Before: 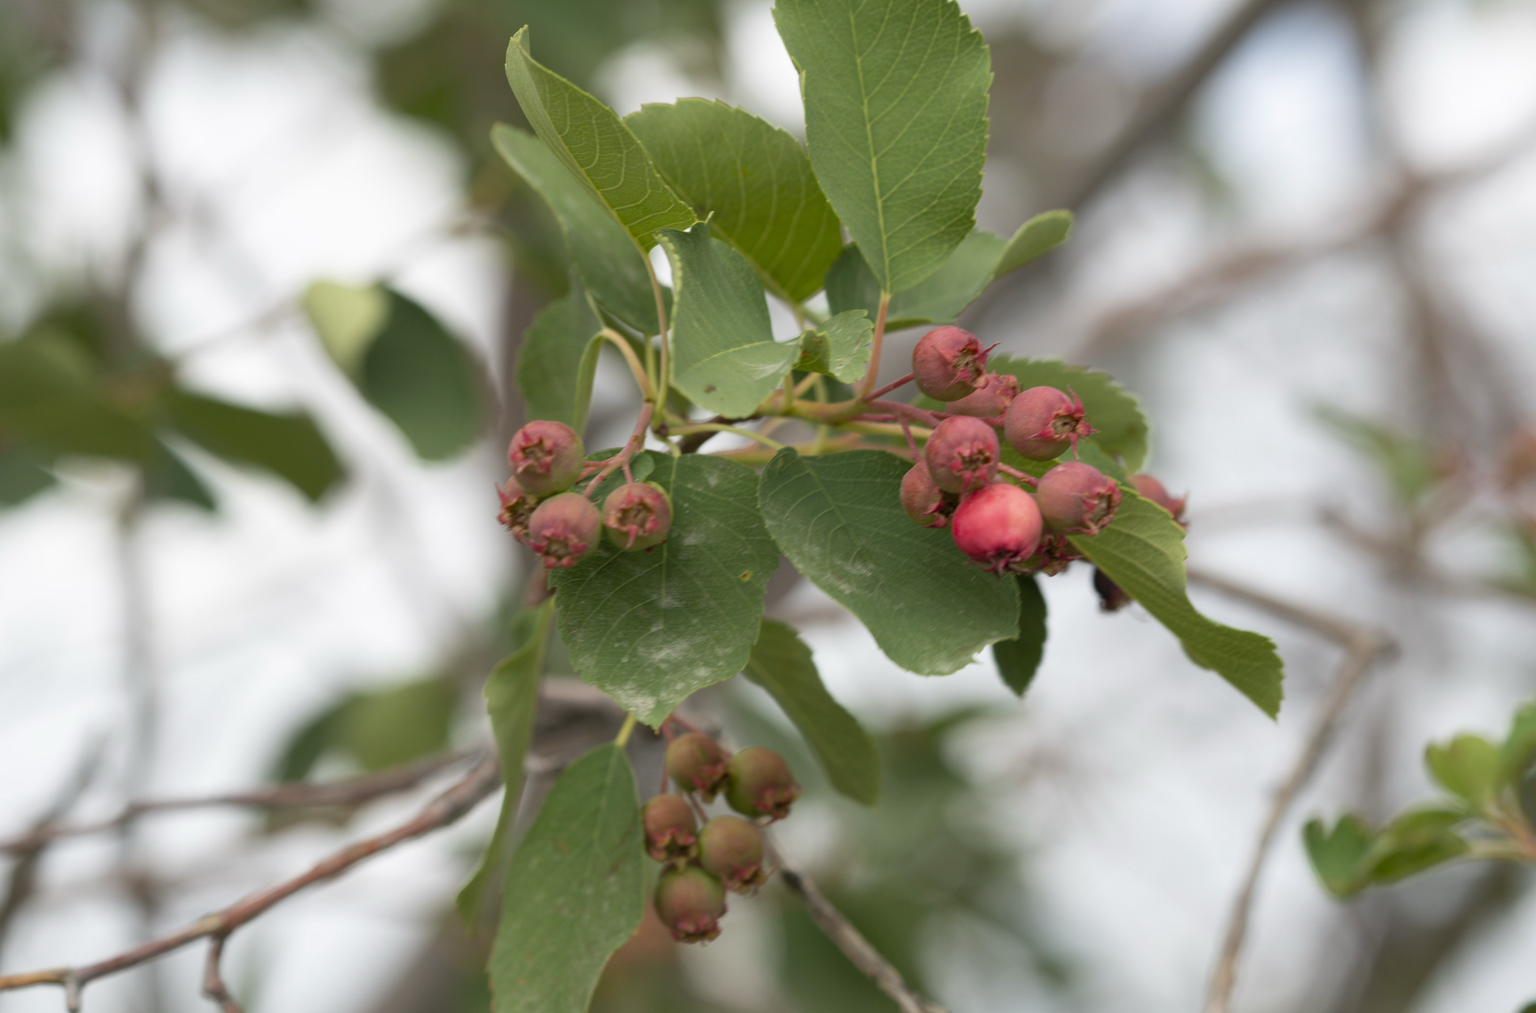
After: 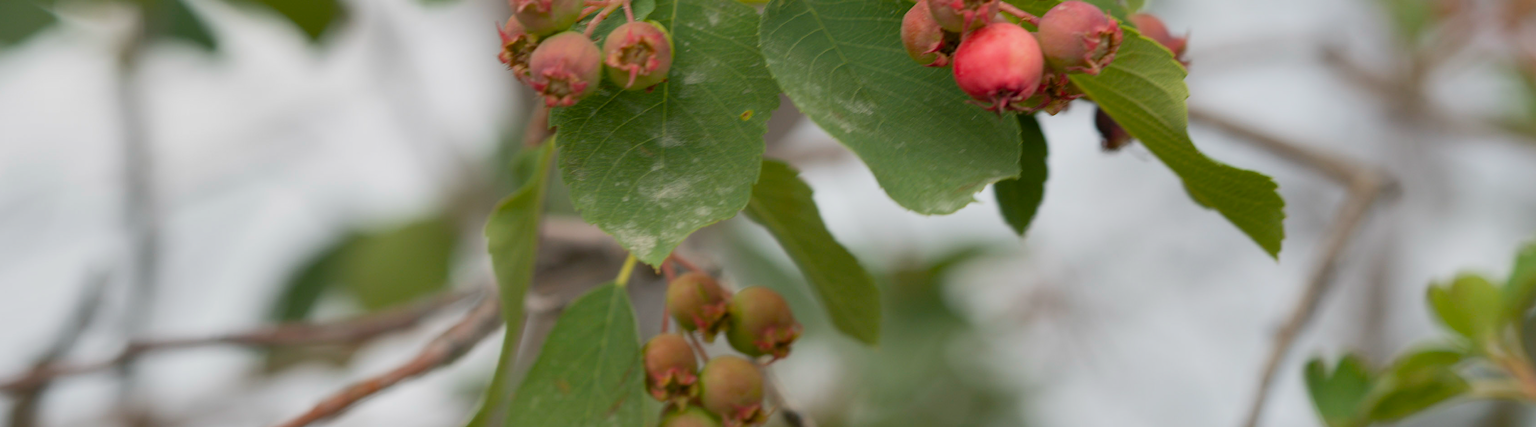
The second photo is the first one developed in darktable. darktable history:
crop: top 45.551%, bottom 12.262%
color balance: contrast -15%
color balance rgb: perceptual saturation grading › global saturation 20%, global vibrance 20%
shadows and highlights: low approximation 0.01, soften with gaussian
